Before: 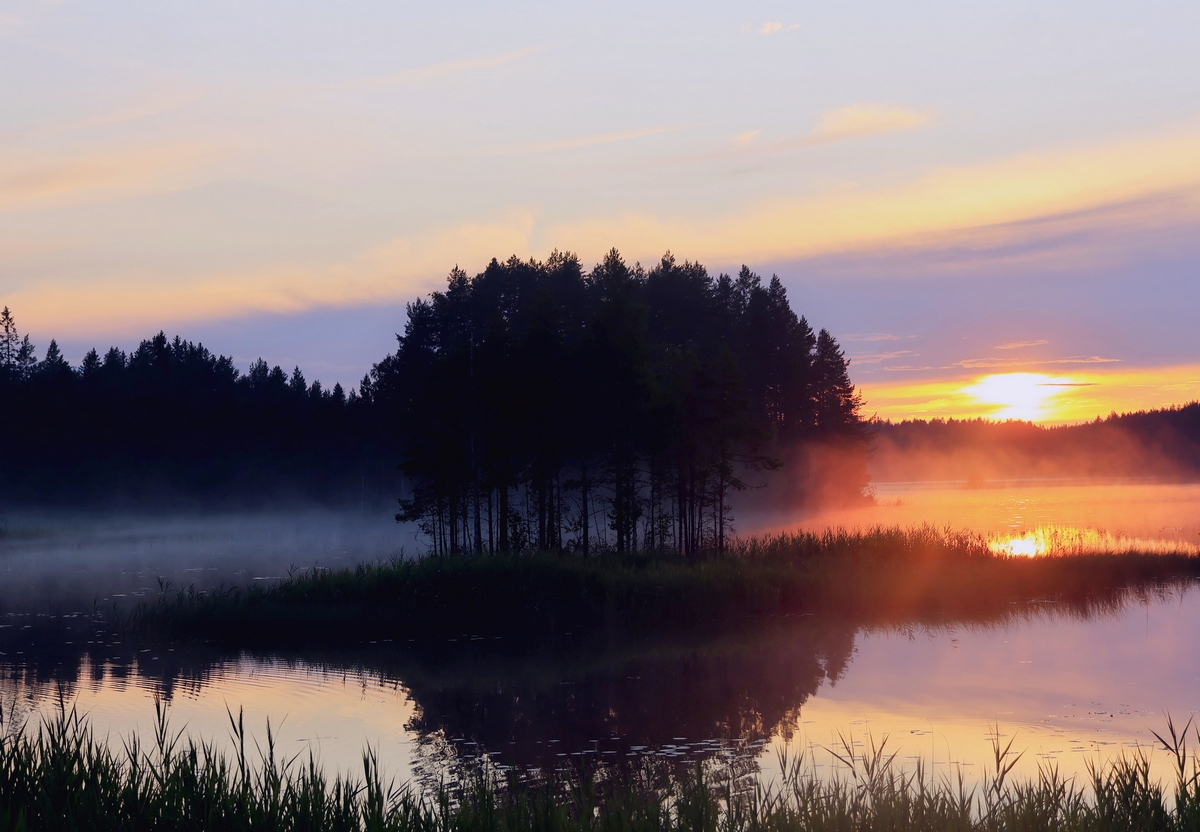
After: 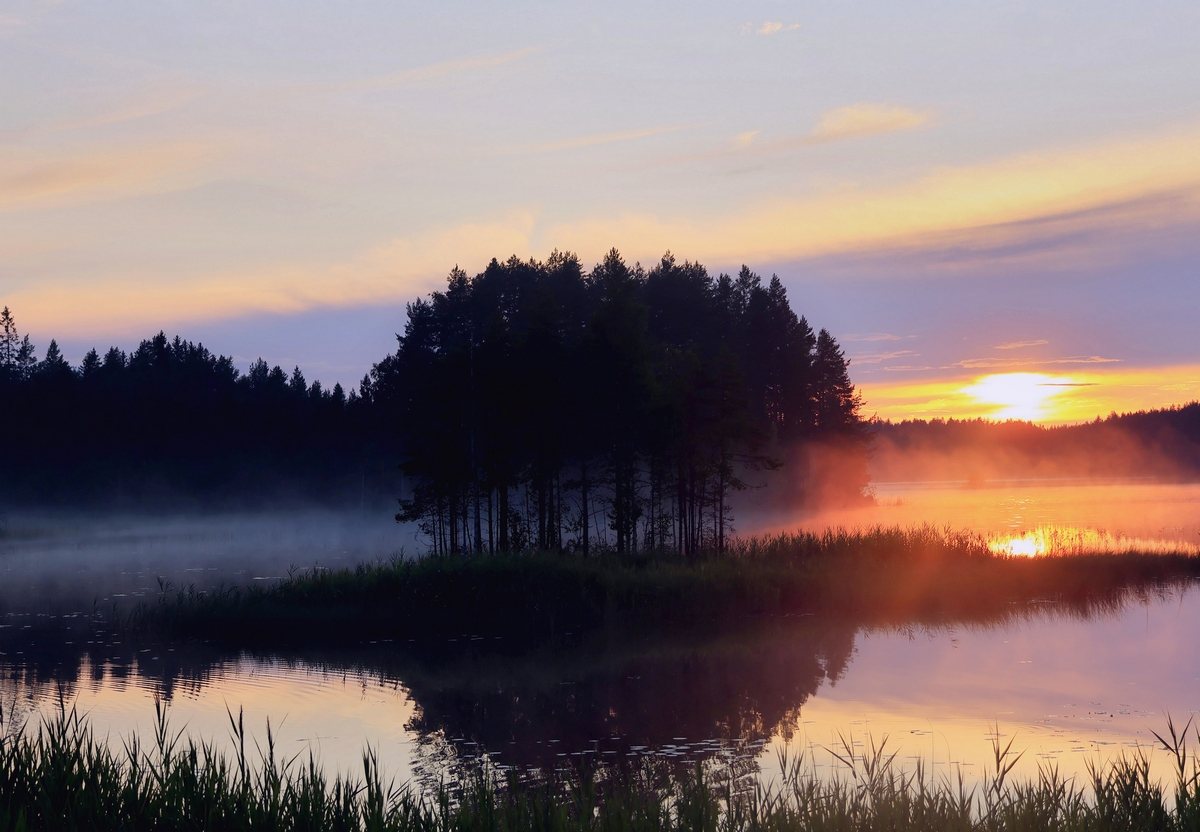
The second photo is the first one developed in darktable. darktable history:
shadows and highlights: shadows 11.85, white point adjustment 1.33, soften with gaussian
